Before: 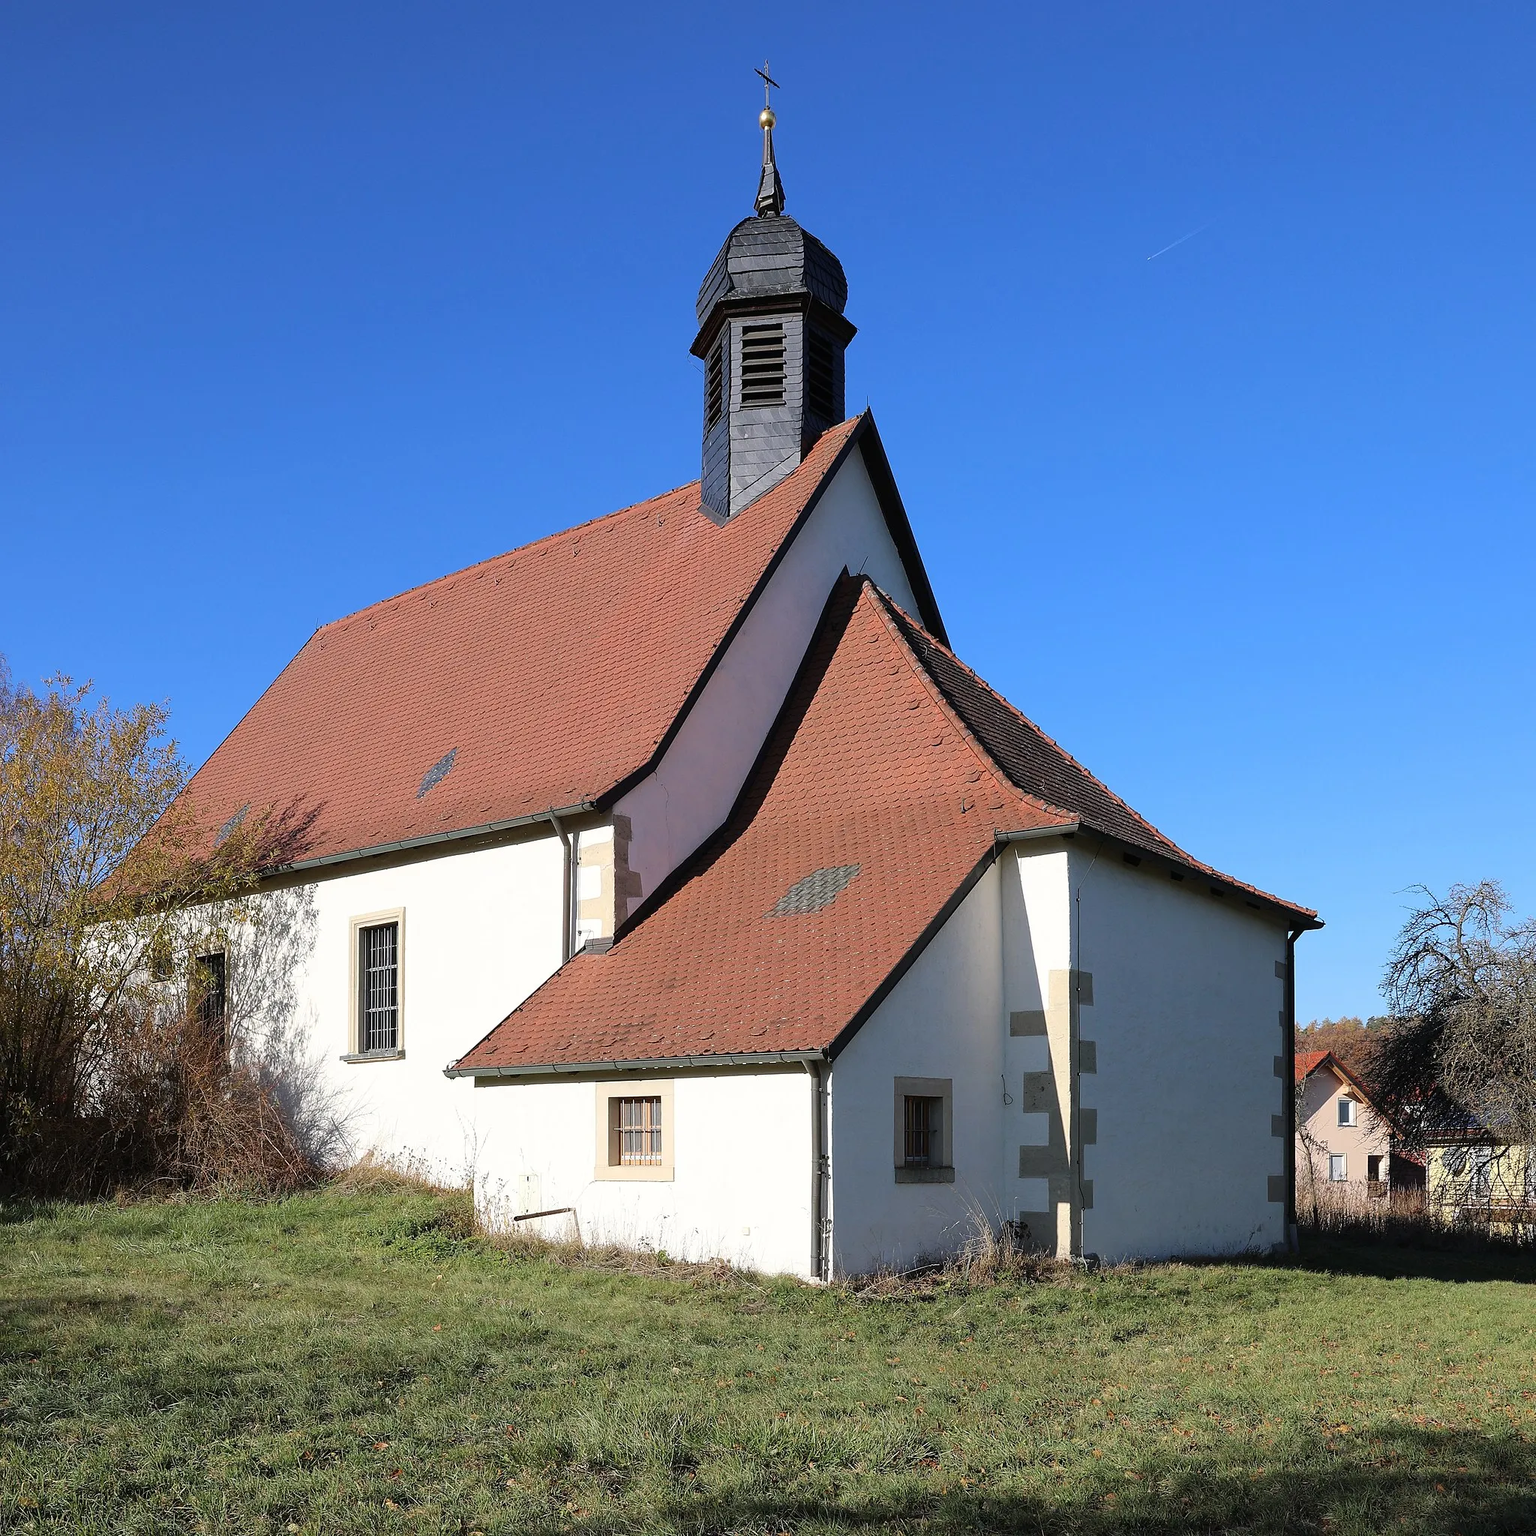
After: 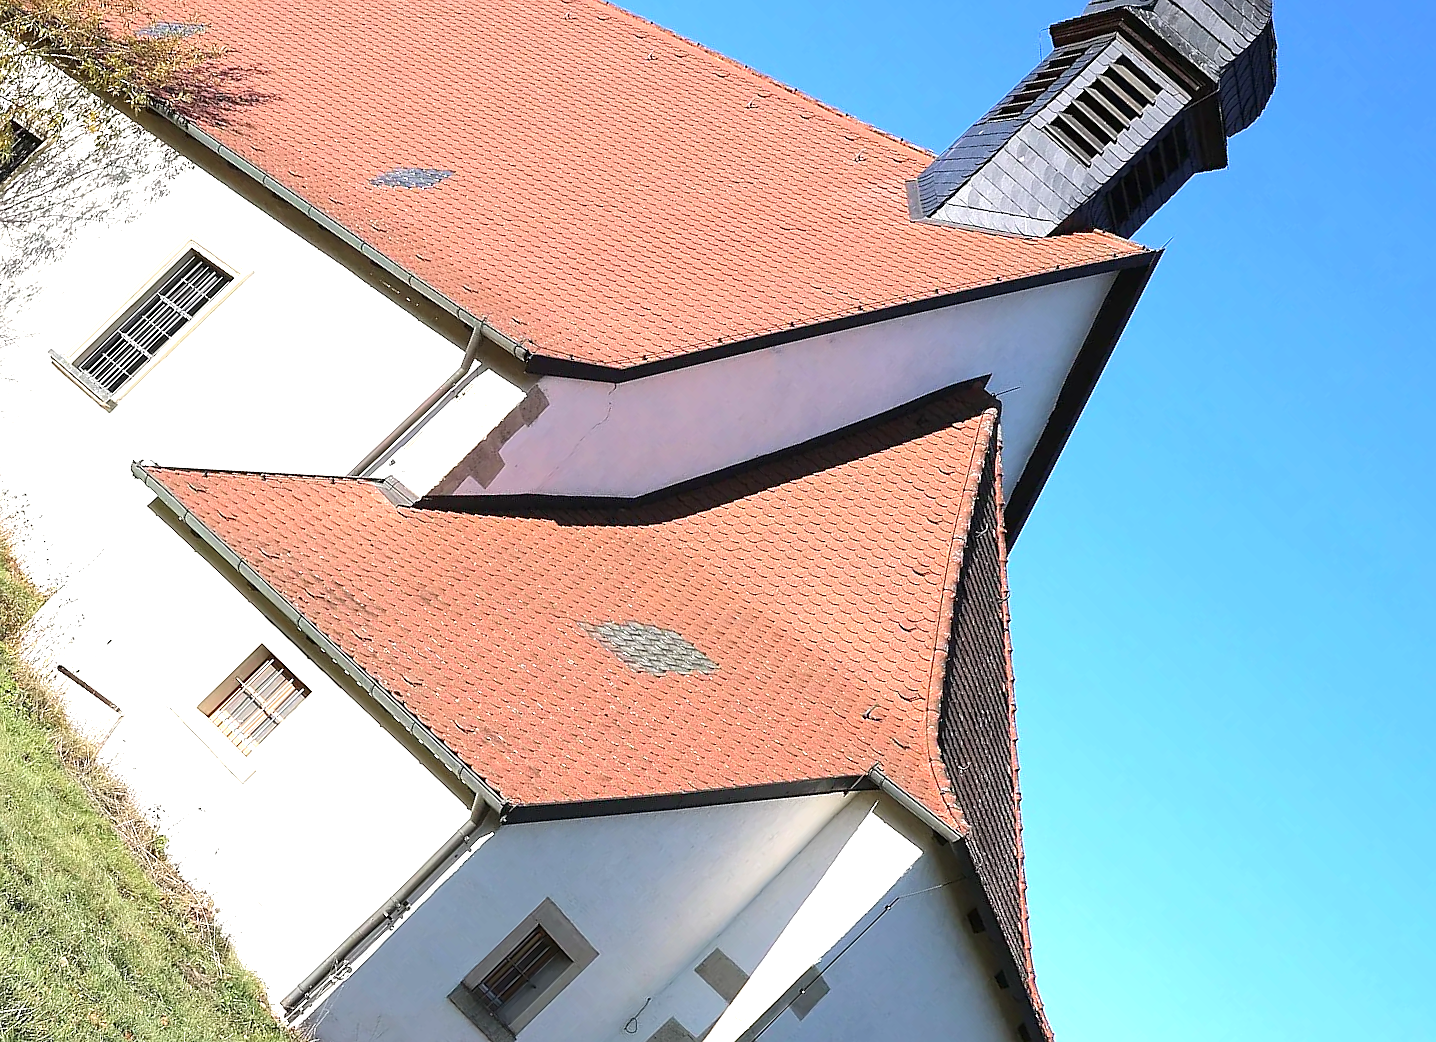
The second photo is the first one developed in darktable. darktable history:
tone equalizer: smoothing diameter 24.81%, edges refinement/feathering 11.08, preserve details guided filter
sharpen: radius 1.551, amount 0.369, threshold 1.24
exposure: black level correction 0, exposure 1.103 EV, compensate exposure bias true, compensate highlight preservation false
crop and rotate: angle -45.74°, top 16.297%, right 0.779%, bottom 11.72%
